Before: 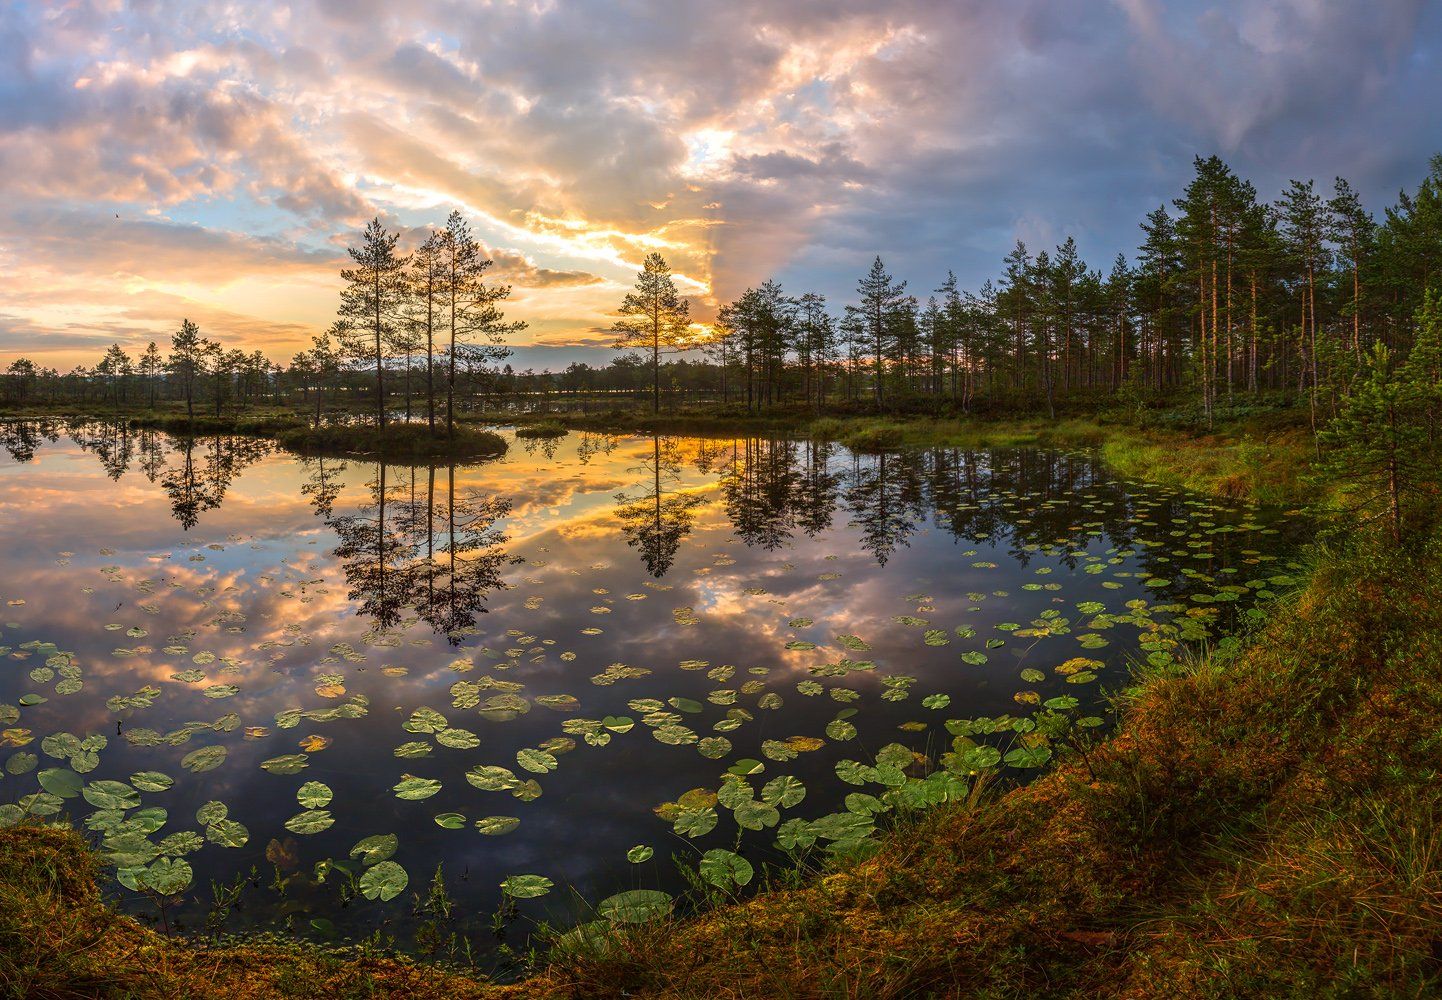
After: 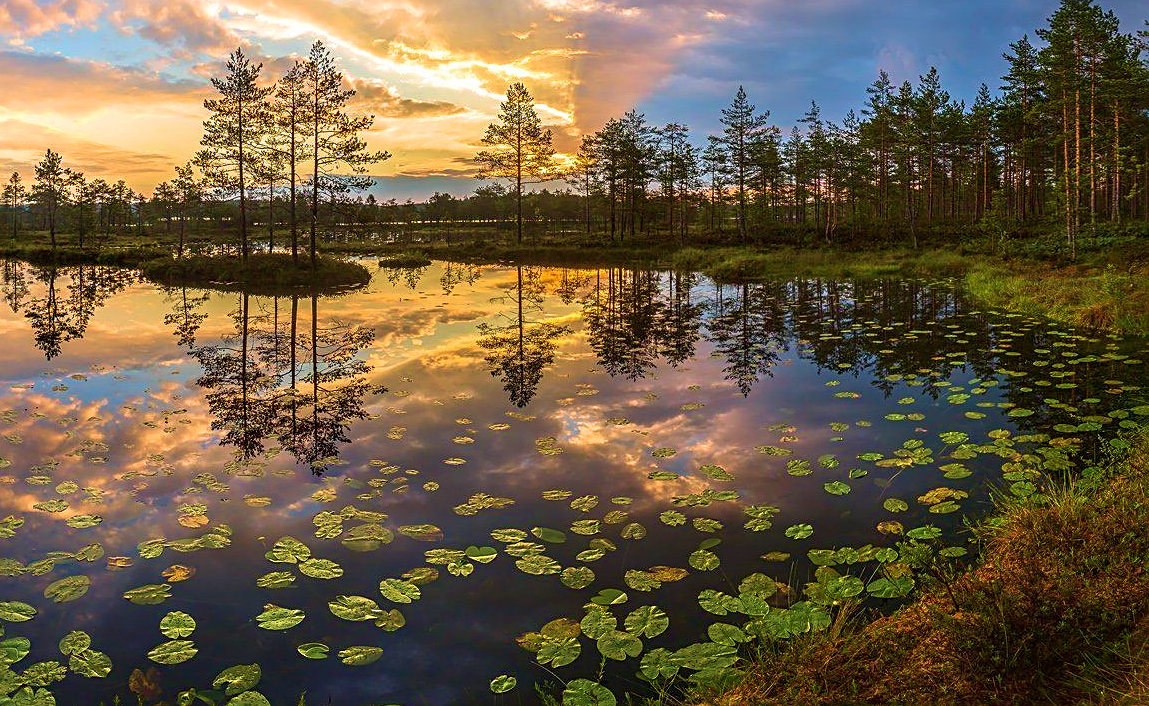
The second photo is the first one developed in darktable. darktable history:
velvia: strength 67.21%, mid-tones bias 0.975
sharpen: on, module defaults
crop: left 9.552%, top 17.001%, right 10.761%, bottom 12.371%
